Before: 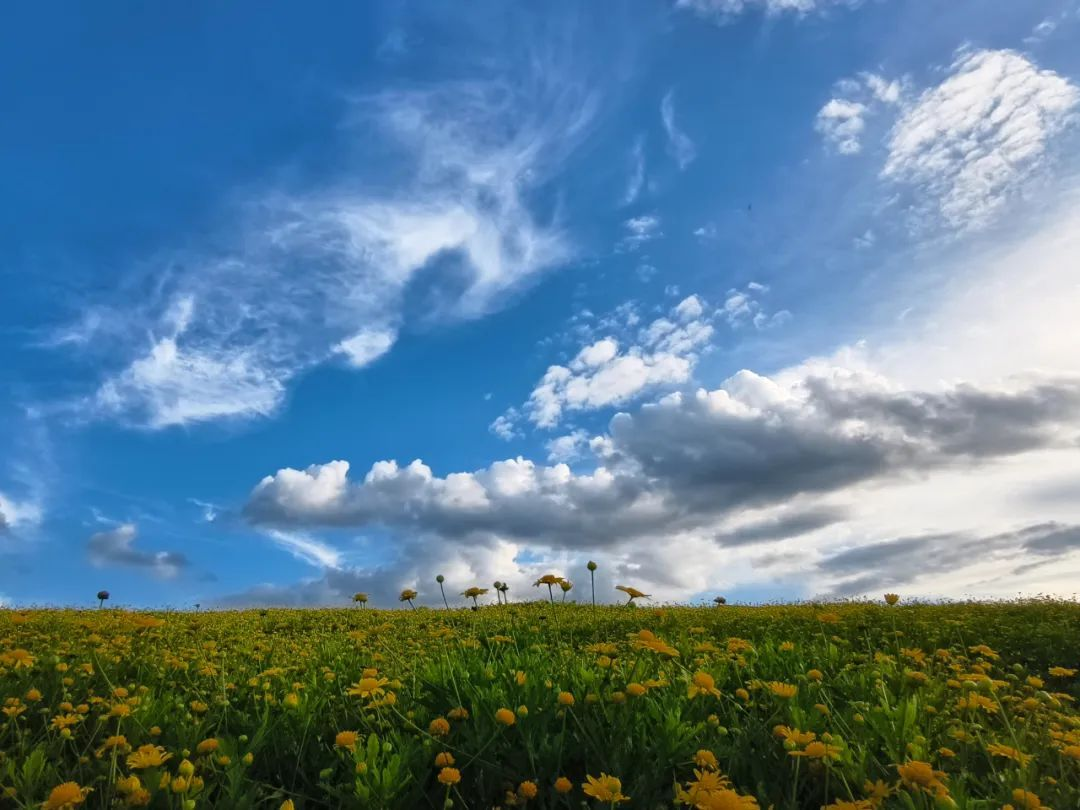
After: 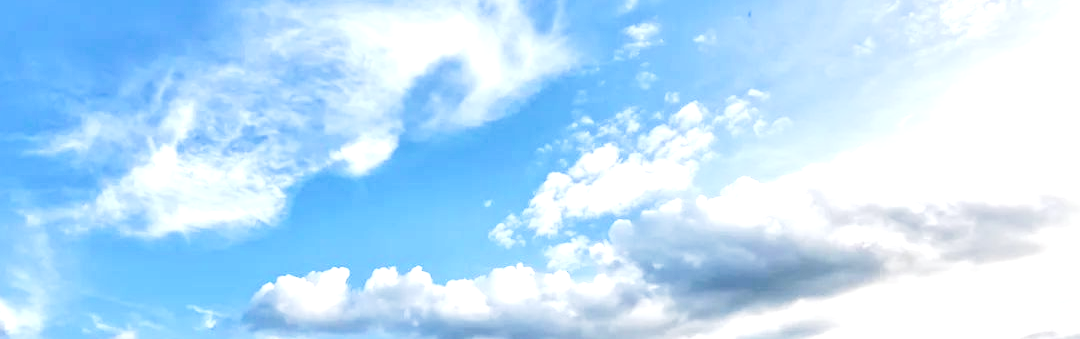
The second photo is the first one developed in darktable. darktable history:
exposure: black level correction 0, exposure 1.1 EV, compensate exposure bias true, compensate highlight preservation false
vignetting: fall-off start 100%, brightness 0.05, saturation 0
crop and rotate: top 23.84%, bottom 34.294%
tone curve: curves: ch0 [(0, 0) (0.003, 0.108) (0.011, 0.108) (0.025, 0.108) (0.044, 0.113) (0.069, 0.113) (0.1, 0.121) (0.136, 0.136) (0.177, 0.16) (0.224, 0.192) (0.277, 0.246) (0.335, 0.324) (0.399, 0.419) (0.468, 0.518) (0.543, 0.622) (0.623, 0.721) (0.709, 0.815) (0.801, 0.893) (0.898, 0.949) (1, 1)], preserve colors none
